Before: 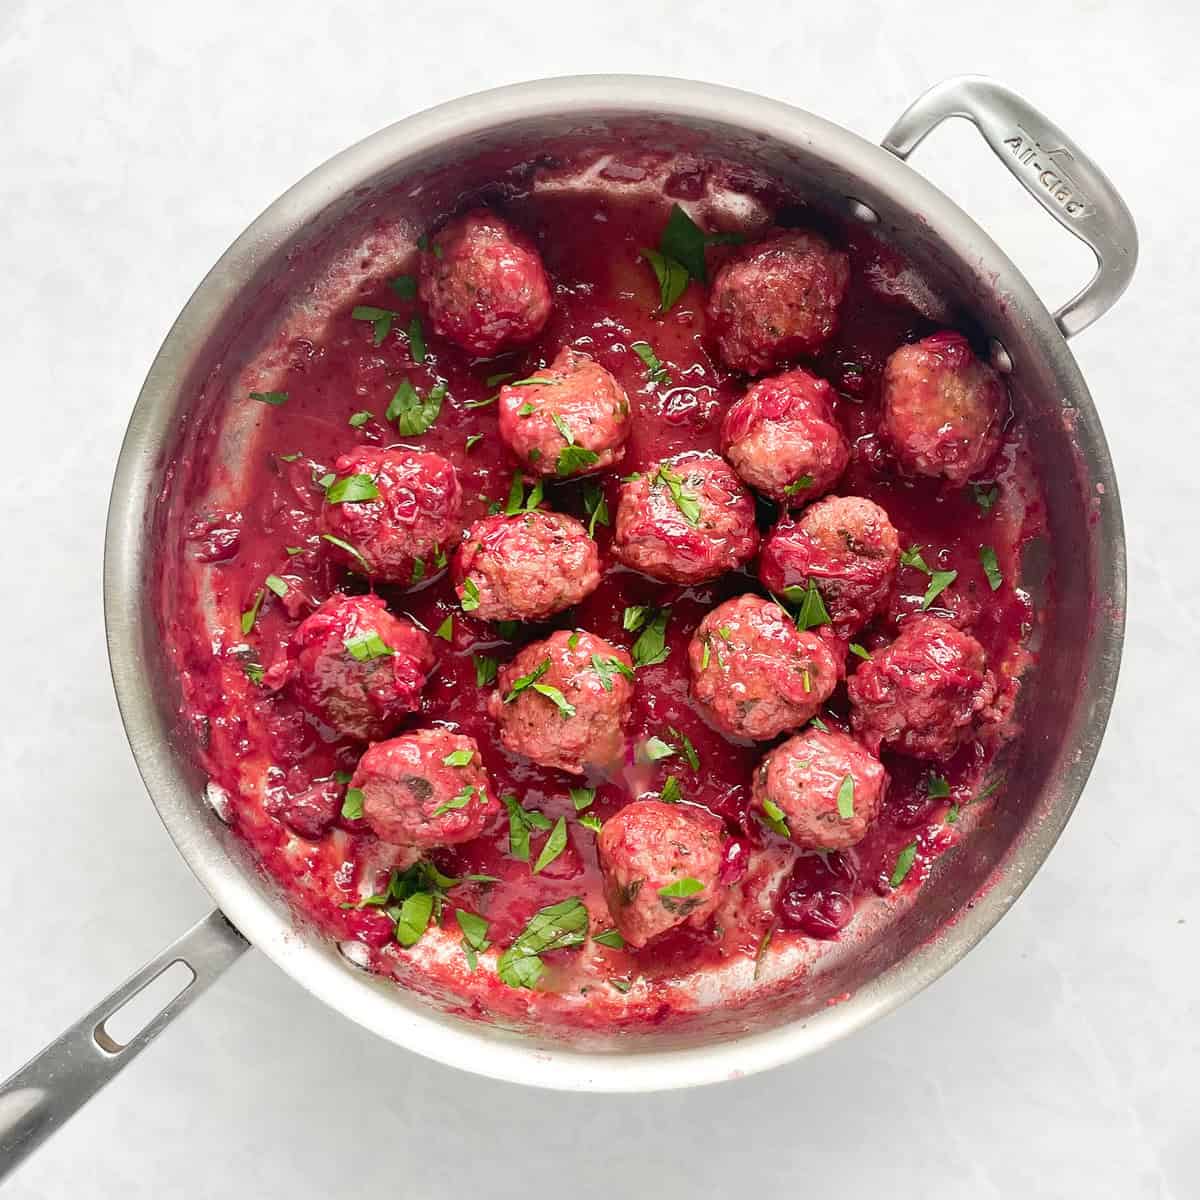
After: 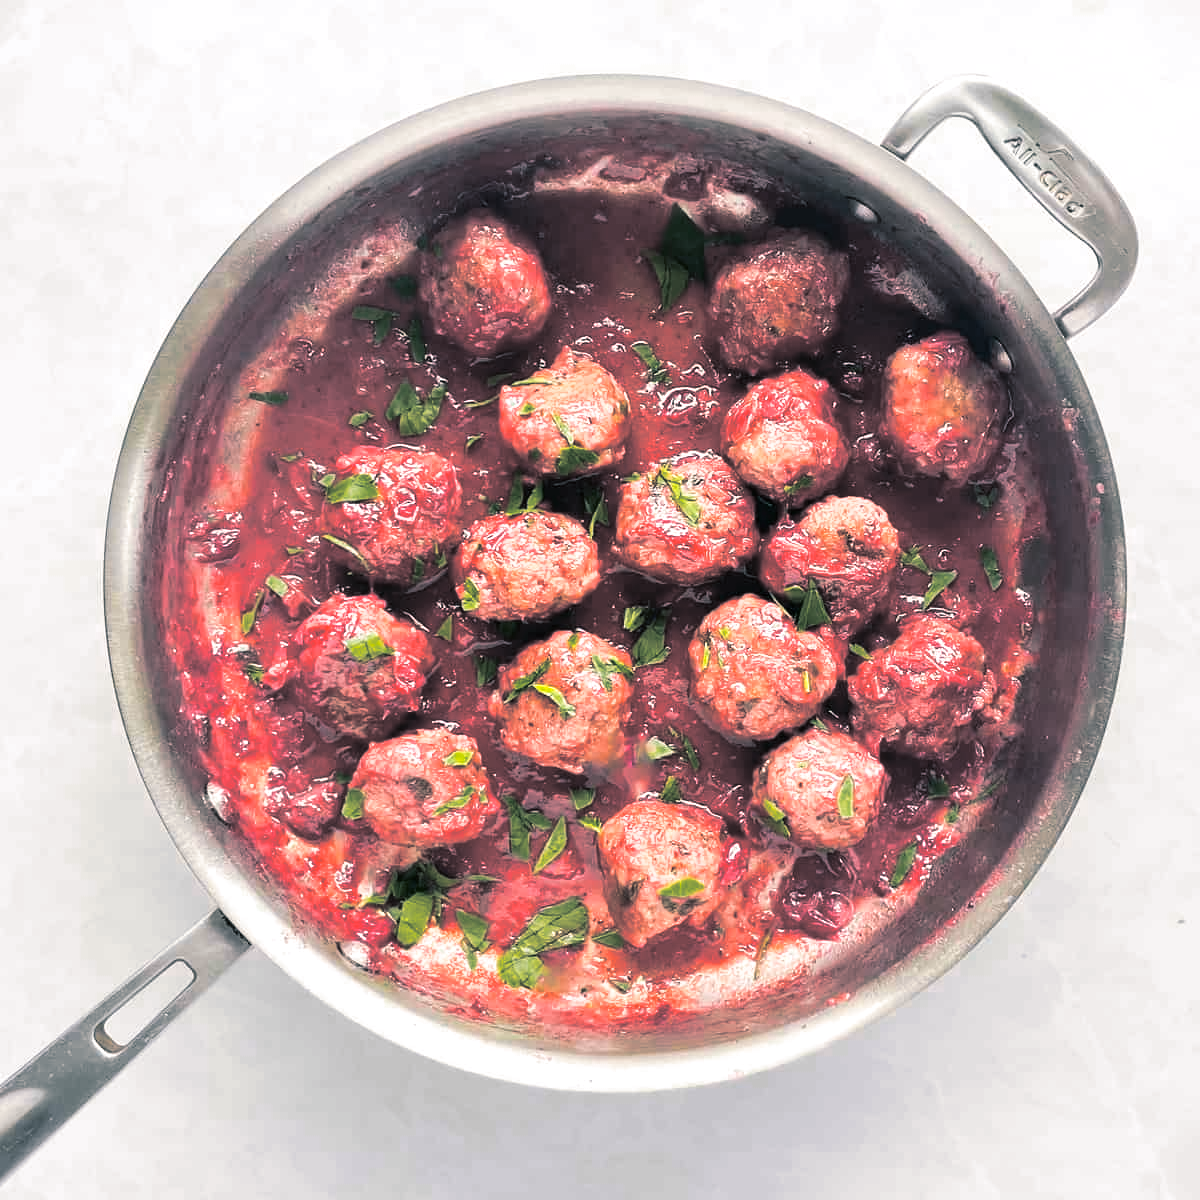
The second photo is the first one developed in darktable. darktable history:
split-toning: shadows › hue 205.2°, shadows › saturation 0.29, highlights › hue 50.4°, highlights › saturation 0.38, balance -49.9
white balance: red 1.009, blue 1.027
color zones: curves: ch0 [(0.099, 0.624) (0.257, 0.596) (0.384, 0.376) (0.529, 0.492) (0.697, 0.564) (0.768, 0.532) (0.908, 0.644)]; ch1 [(0.112, 0.564) (0.254, 0.612) (0.432, 0.676) (0.592, 0.456) (0.743, 0.684) (0.888, 0.536)]; ch2 [(0.25, 0.5) (0.469, 0.36) (0.75, 0.5)]
exposure: compensate highlight preservation false
